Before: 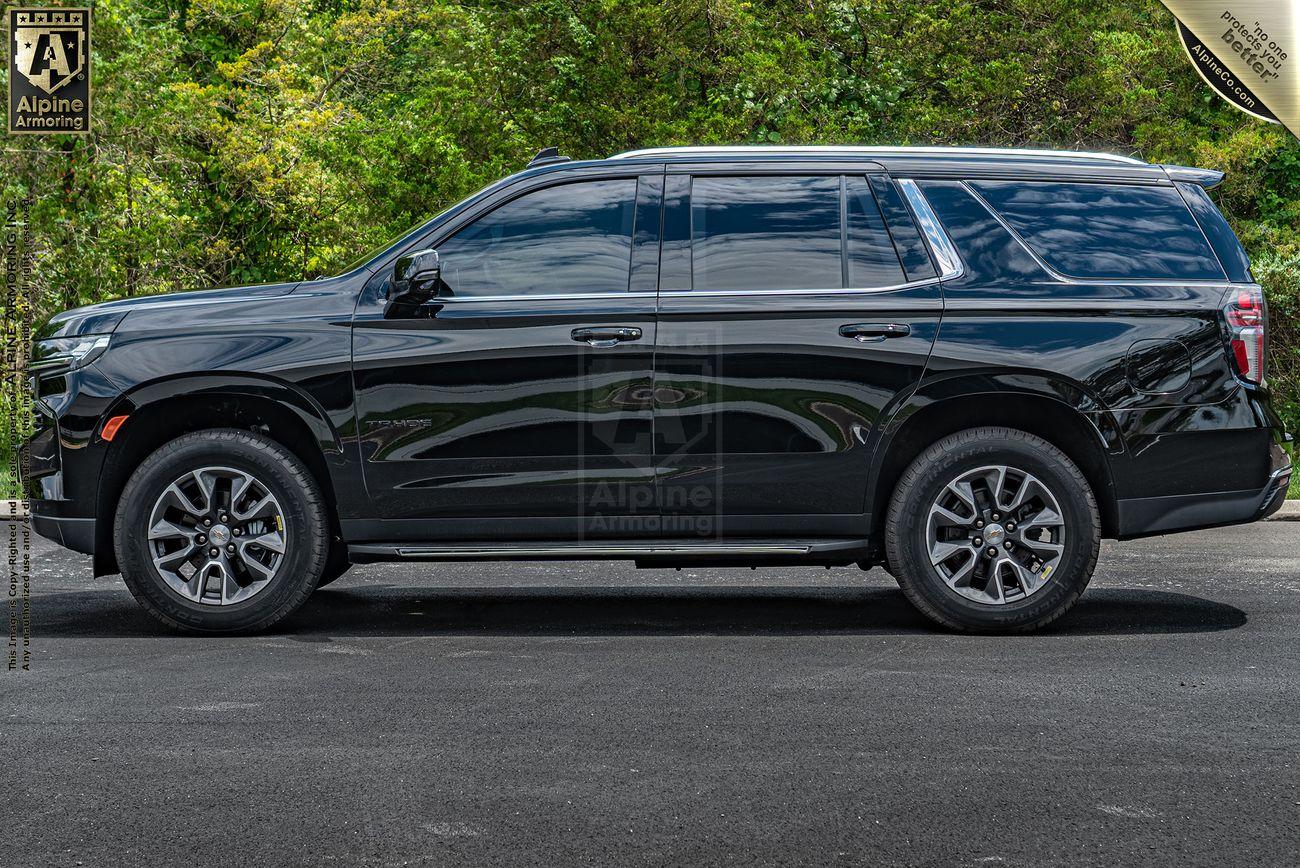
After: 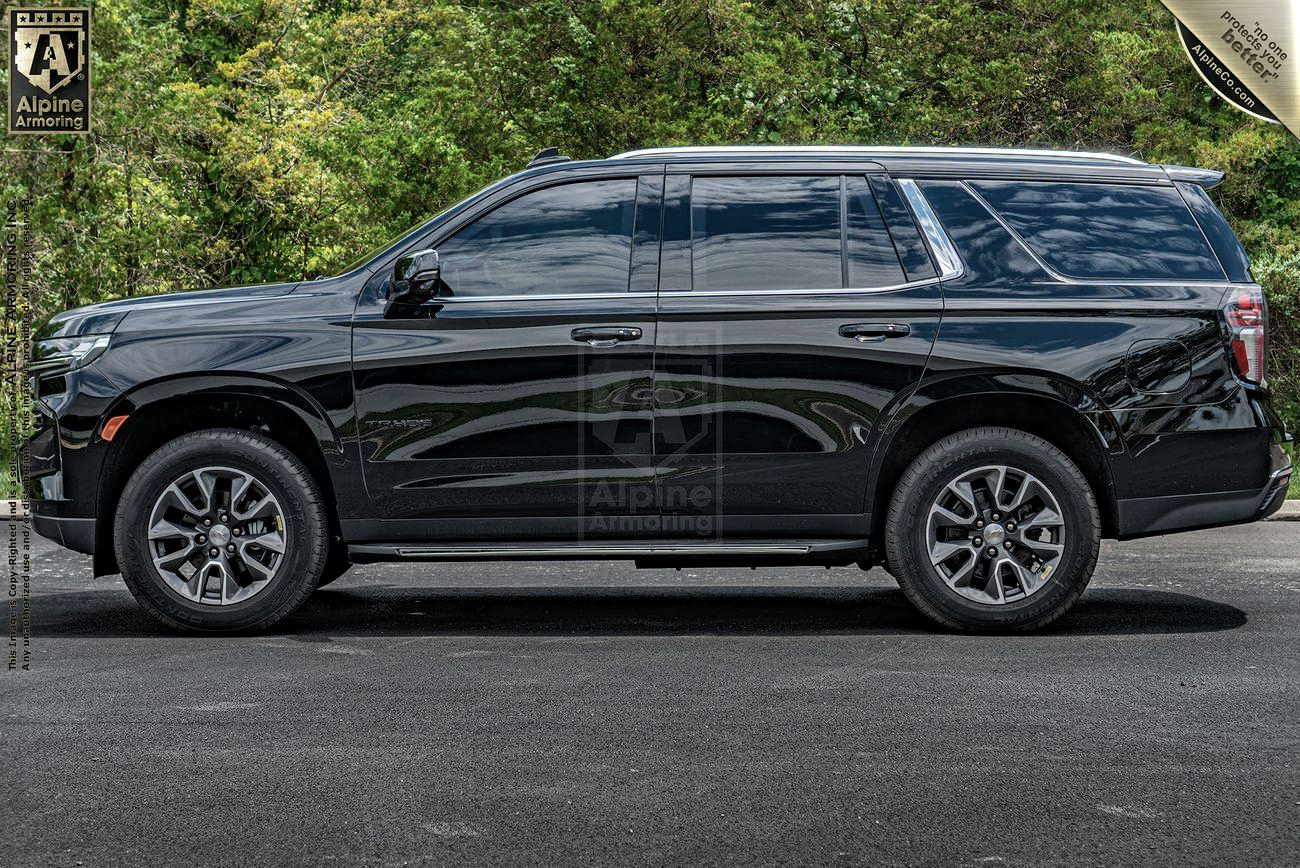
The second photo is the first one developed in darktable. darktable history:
color correction: saturation 0.8
local contrast: mode bilateral grid, contrast 20, coarseness 50, detail 120%, midtone range 0.2
